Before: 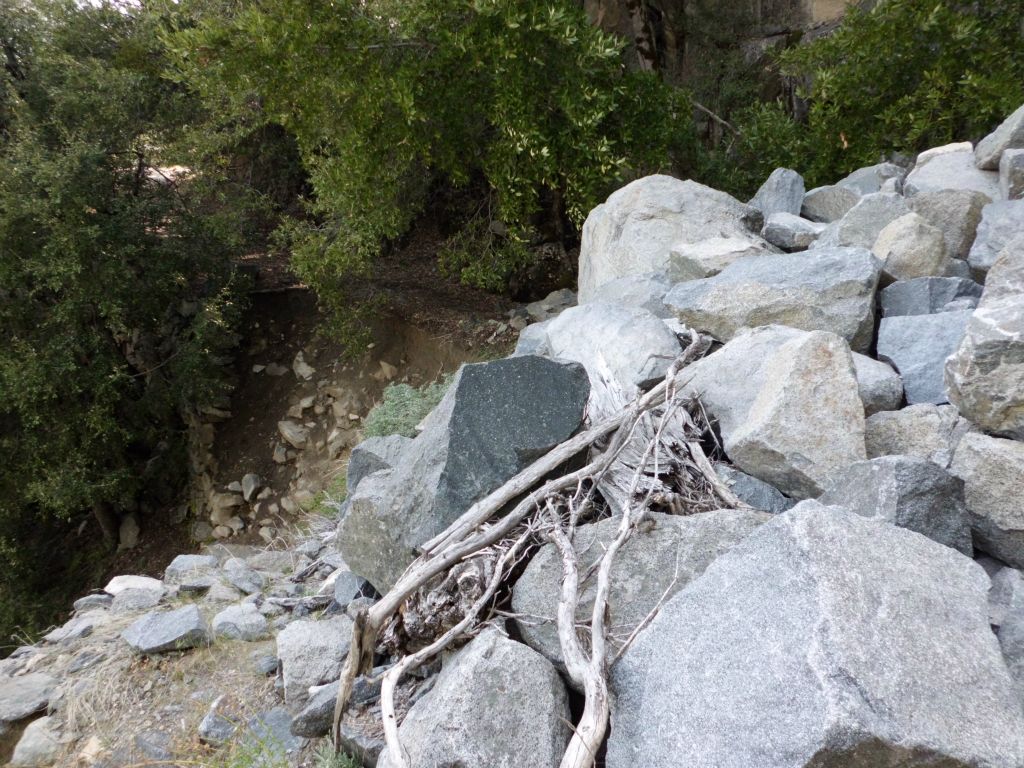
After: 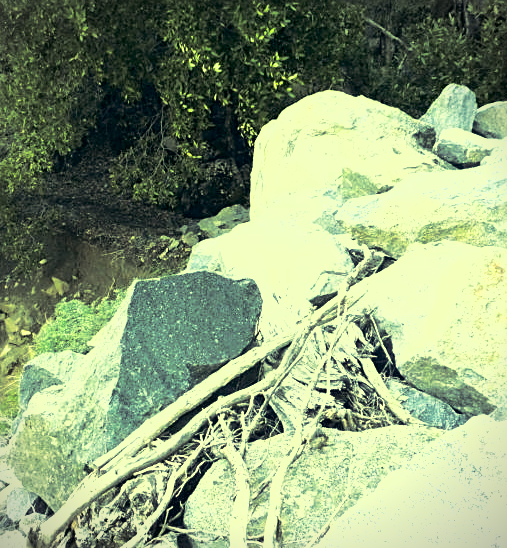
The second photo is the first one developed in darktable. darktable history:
shadows and highlights: on, module defaults
exposure: exposure 0.999 EV, compensate highlight preservation false
sharpen: on, module defaults
contrast brightness saturation: contrast 0.28
crop: left 32.075%, top 10.976%, right 18.355%, bottom 17.596%
split-toning: shadows › saturation 0.24, highlights › hue 54°, highlights › saturation 0.24
color correction: highlights a* -15.58, highlights b* 40, shadows a* -40, shadows b* -26.18
vignetting: fall-off start 91.19%
